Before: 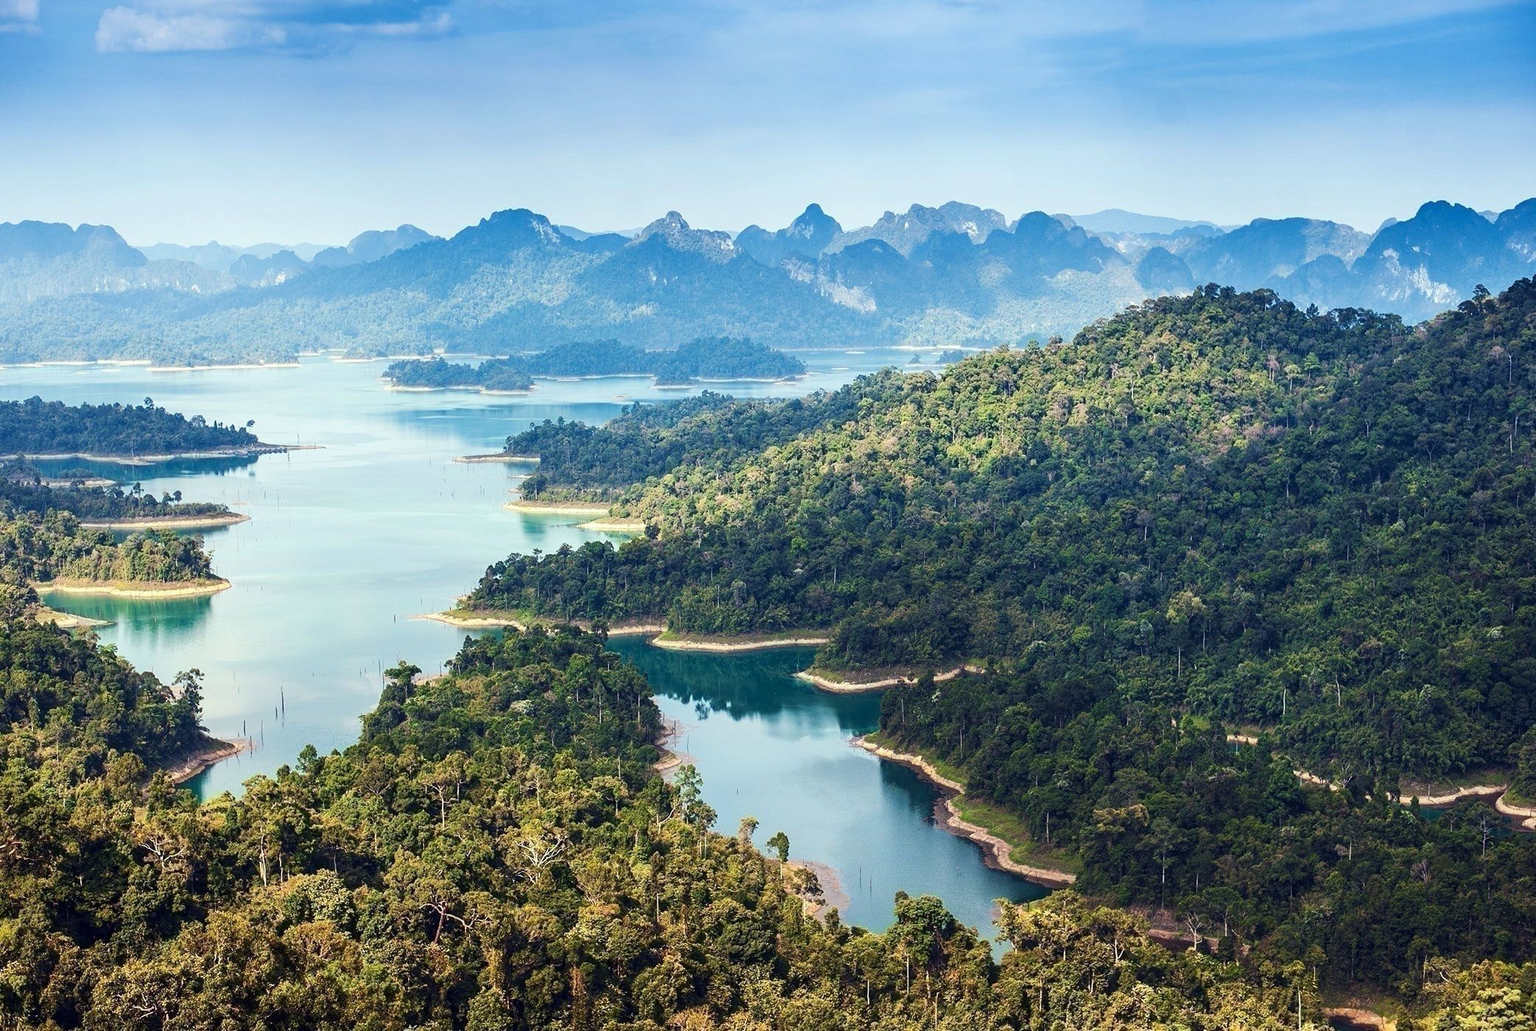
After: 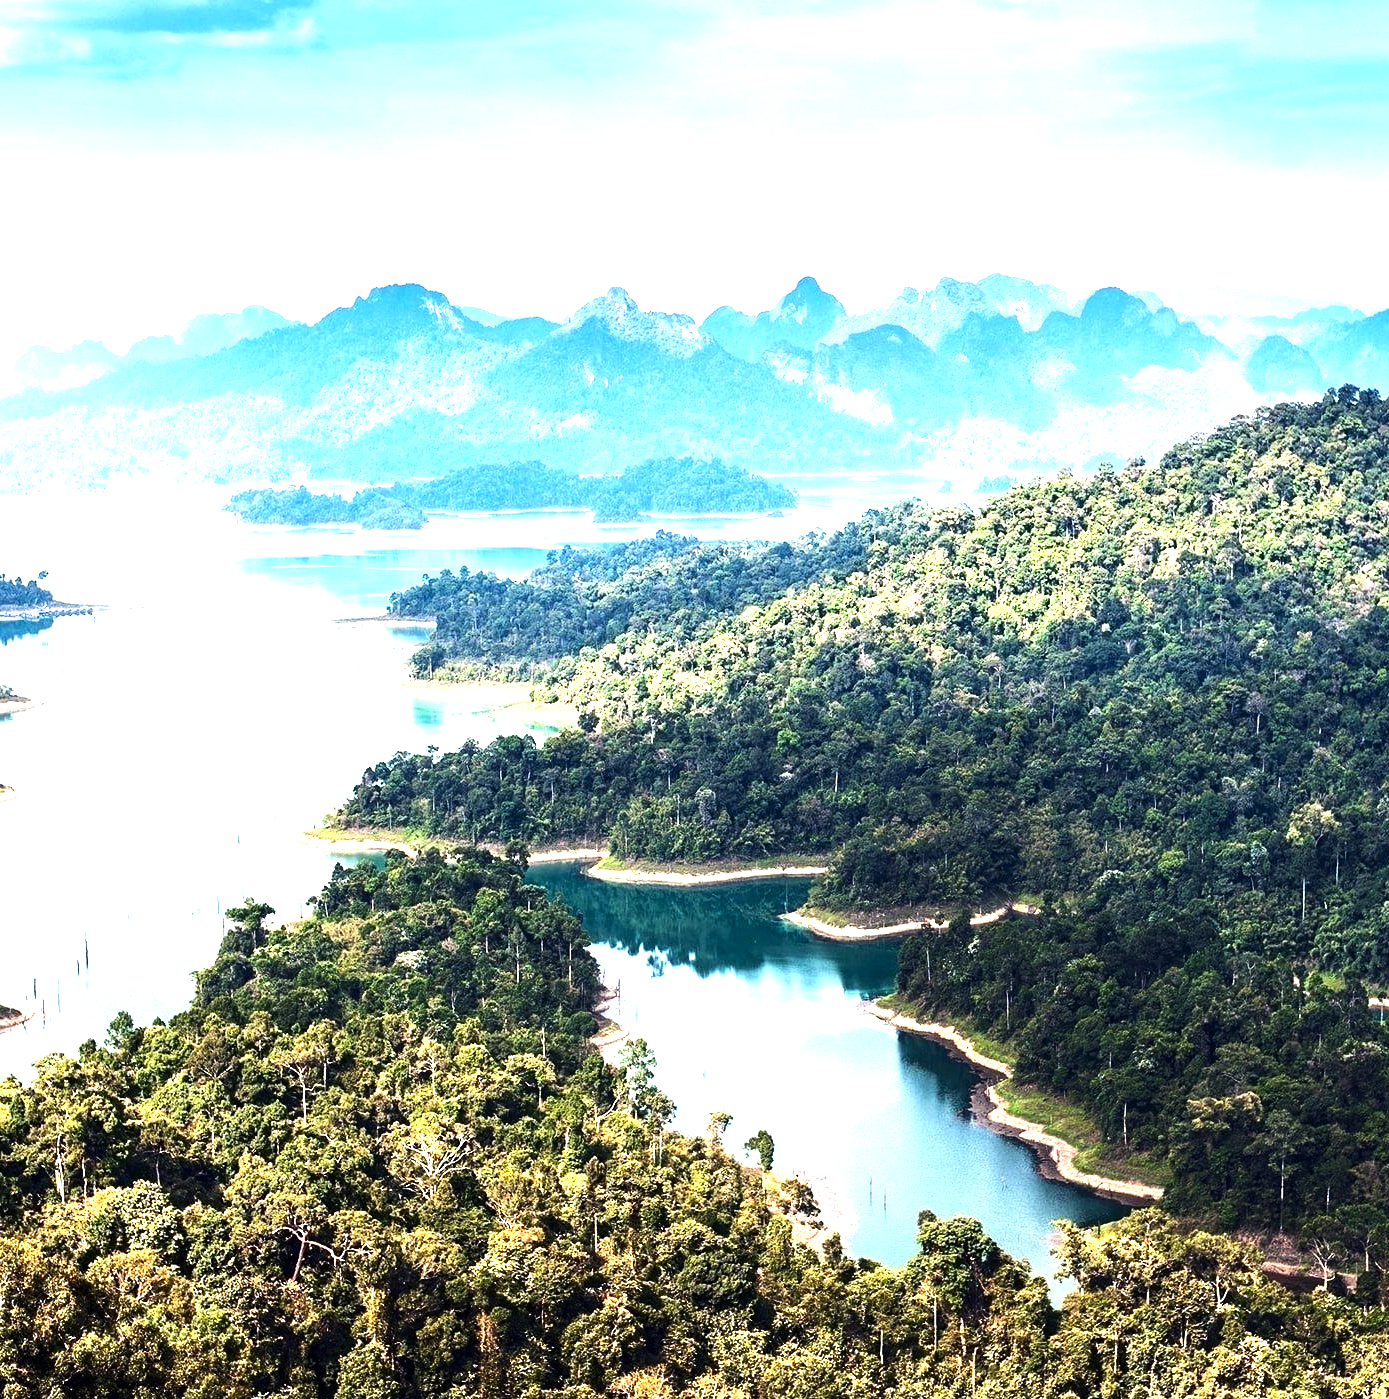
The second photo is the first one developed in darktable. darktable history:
exposure: black level correction 0.001, exposure 0.5 EV, compensate exposure bias true, compensate highlight preservation false
crop and rotate: left 14.292%, right 19.041%
tone equalizer: -8 EV -1.08 EV, -7 EV -1.01 EV, -6 EV -0.867 EV, -5 EV -0.578 EV, -3 EV 0.578 EV, -2 EV 0.867 EV, -1 EV 1.01 EV, +0 EV 1.08 EV, edges refinement/feathering 500, mask exposure compensation -1.57 EV, preserve details no
